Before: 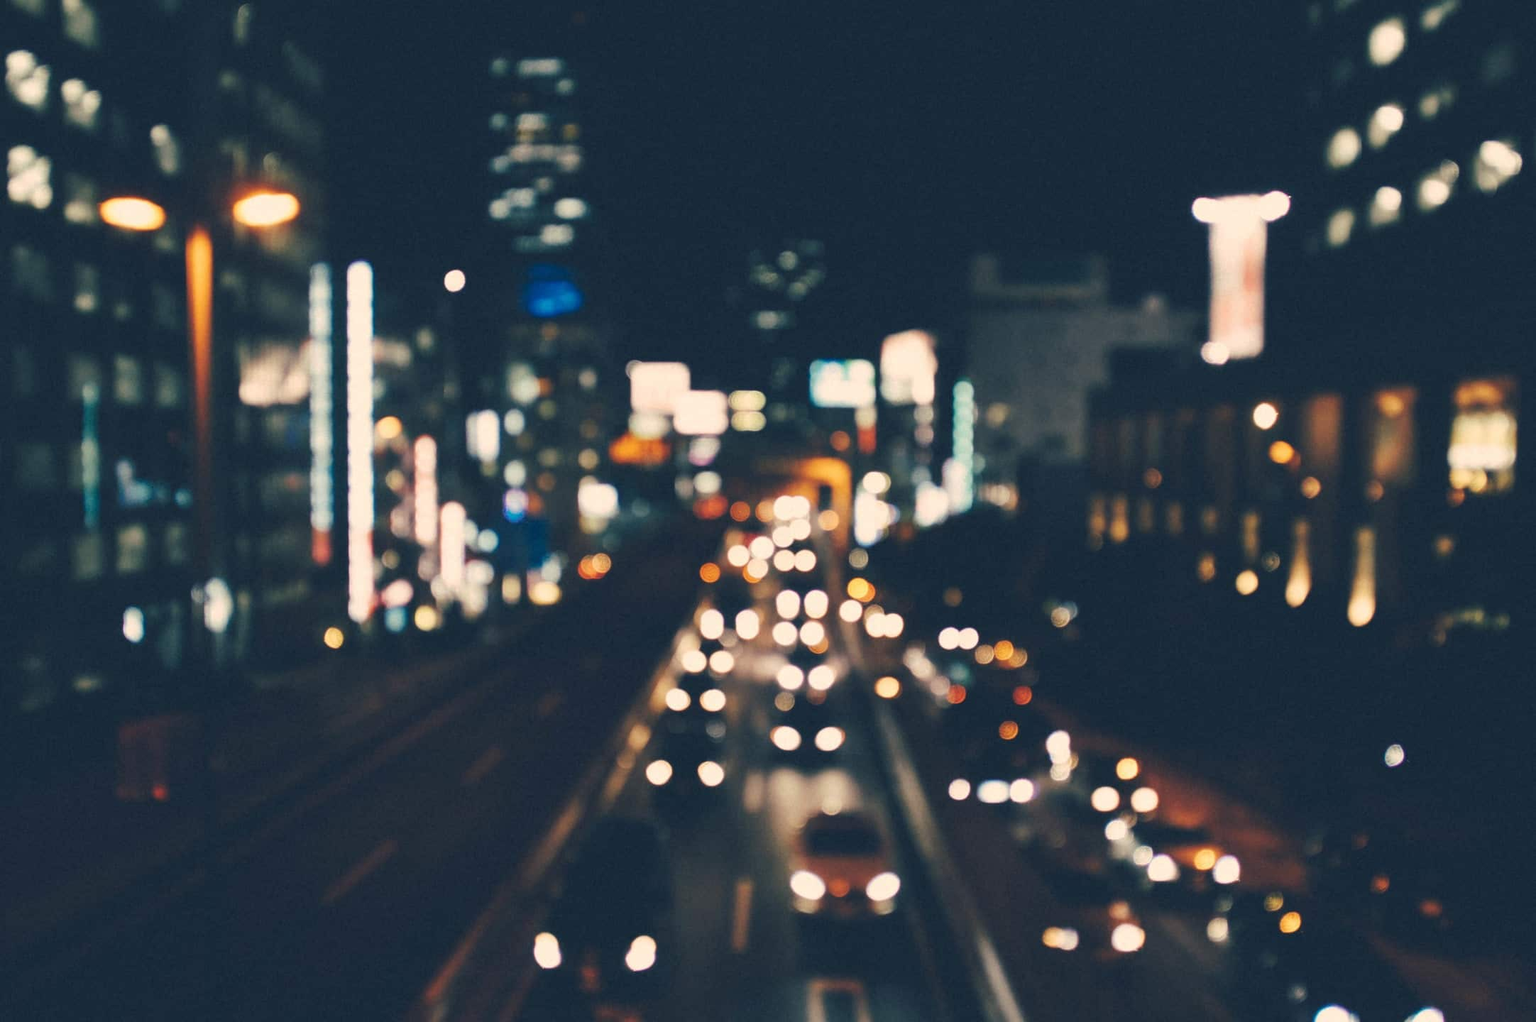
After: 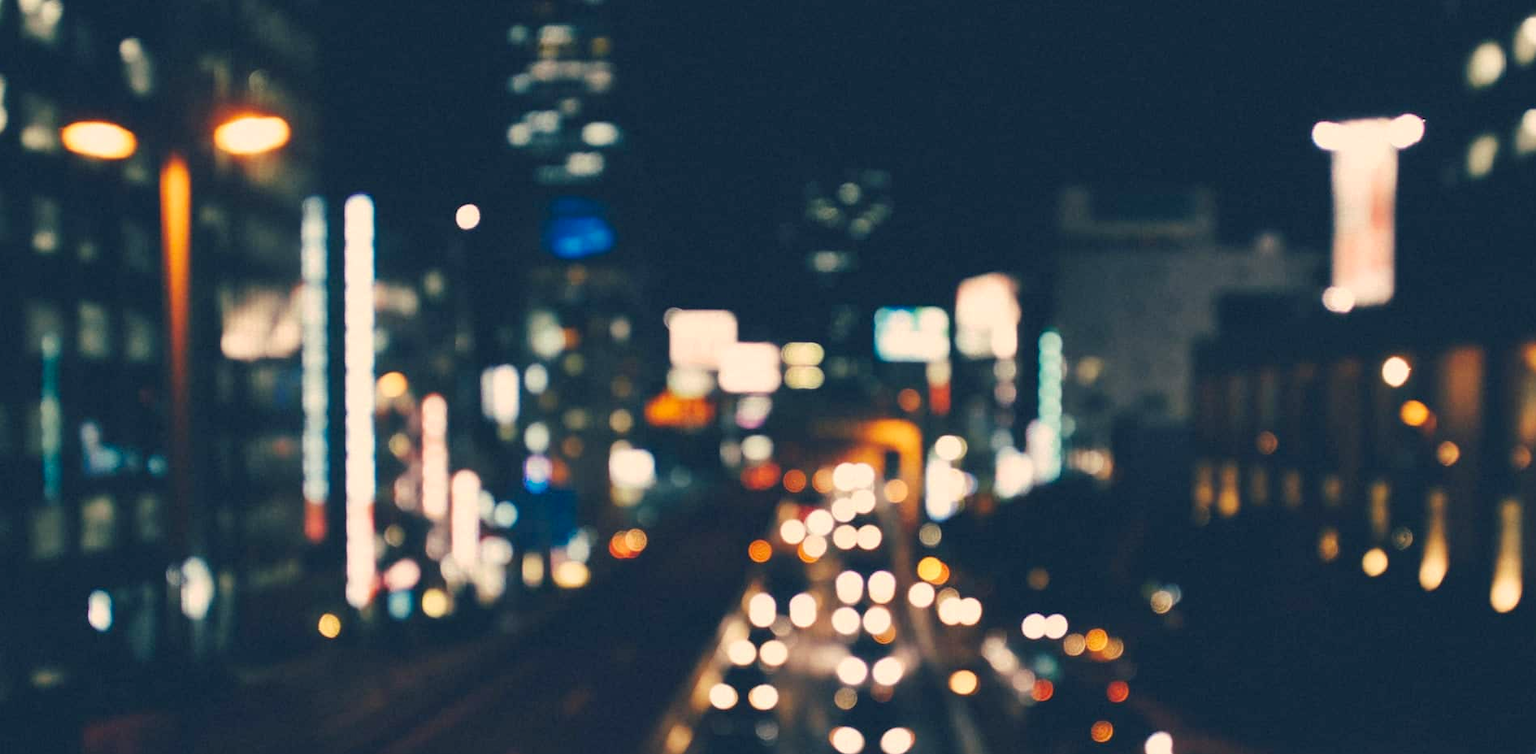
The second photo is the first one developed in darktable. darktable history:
crop: left 3.015%, top 8.969%, right 9.647%, bottom 26.457%
contrast brightness saturation: contrast 0.04, saturation 0.16
white balance: emerald 1
